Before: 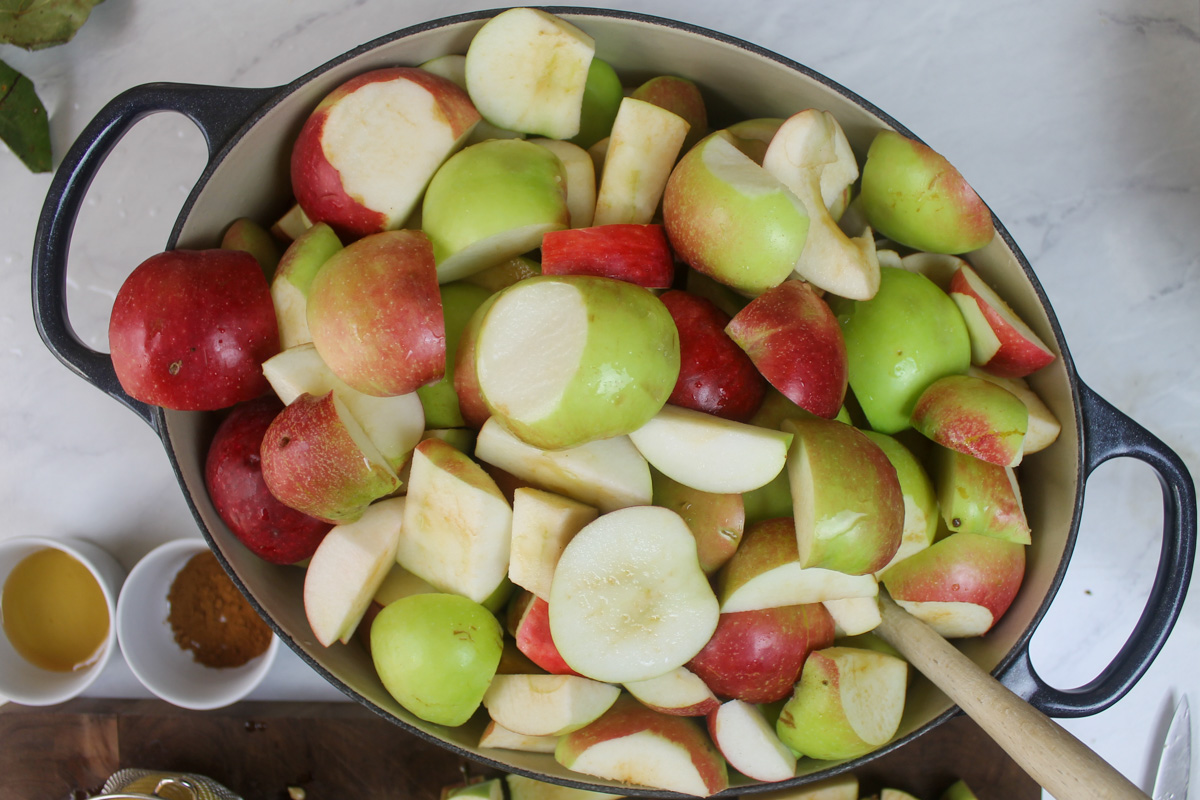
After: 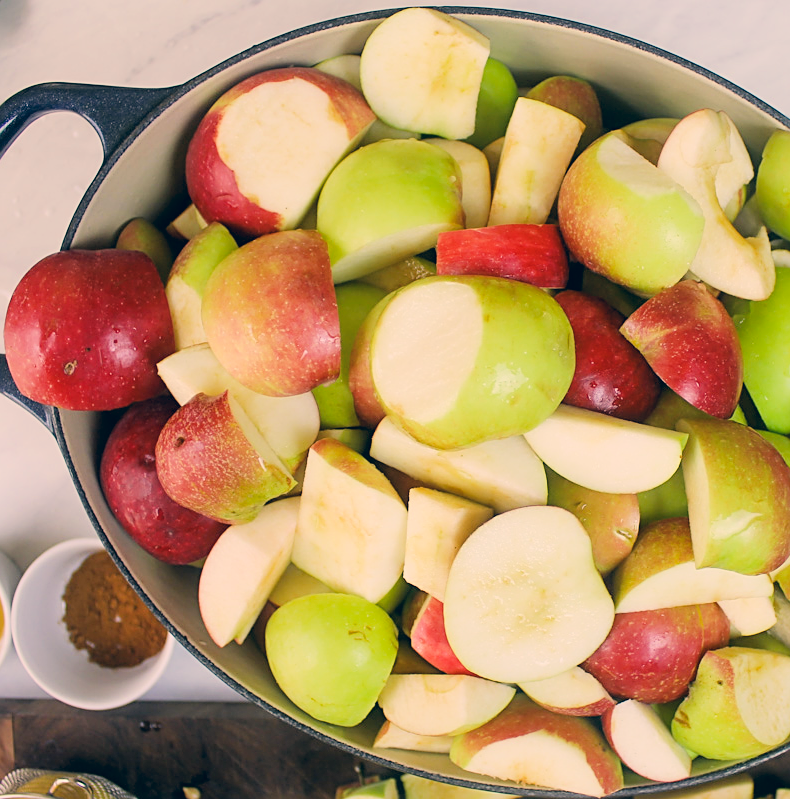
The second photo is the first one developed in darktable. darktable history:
exposure: black level correction 0, exposure 1.107 EV, compensate highlight preservation false
color correction: highlights a* 10.3, highlights b* 14.17, shadows a* -9.81, shadows b* -15
crop and rotate: left 8.781%, right 25.337%
color balance rgb: perceptual saturation grading › global saturation 0.162%, global vibrance 19.457%
filmic rgb: black relative exposure -7.65 EV, white relative exposure 4.56 EV, hardness 3.61
sharpen: on, module defaults
